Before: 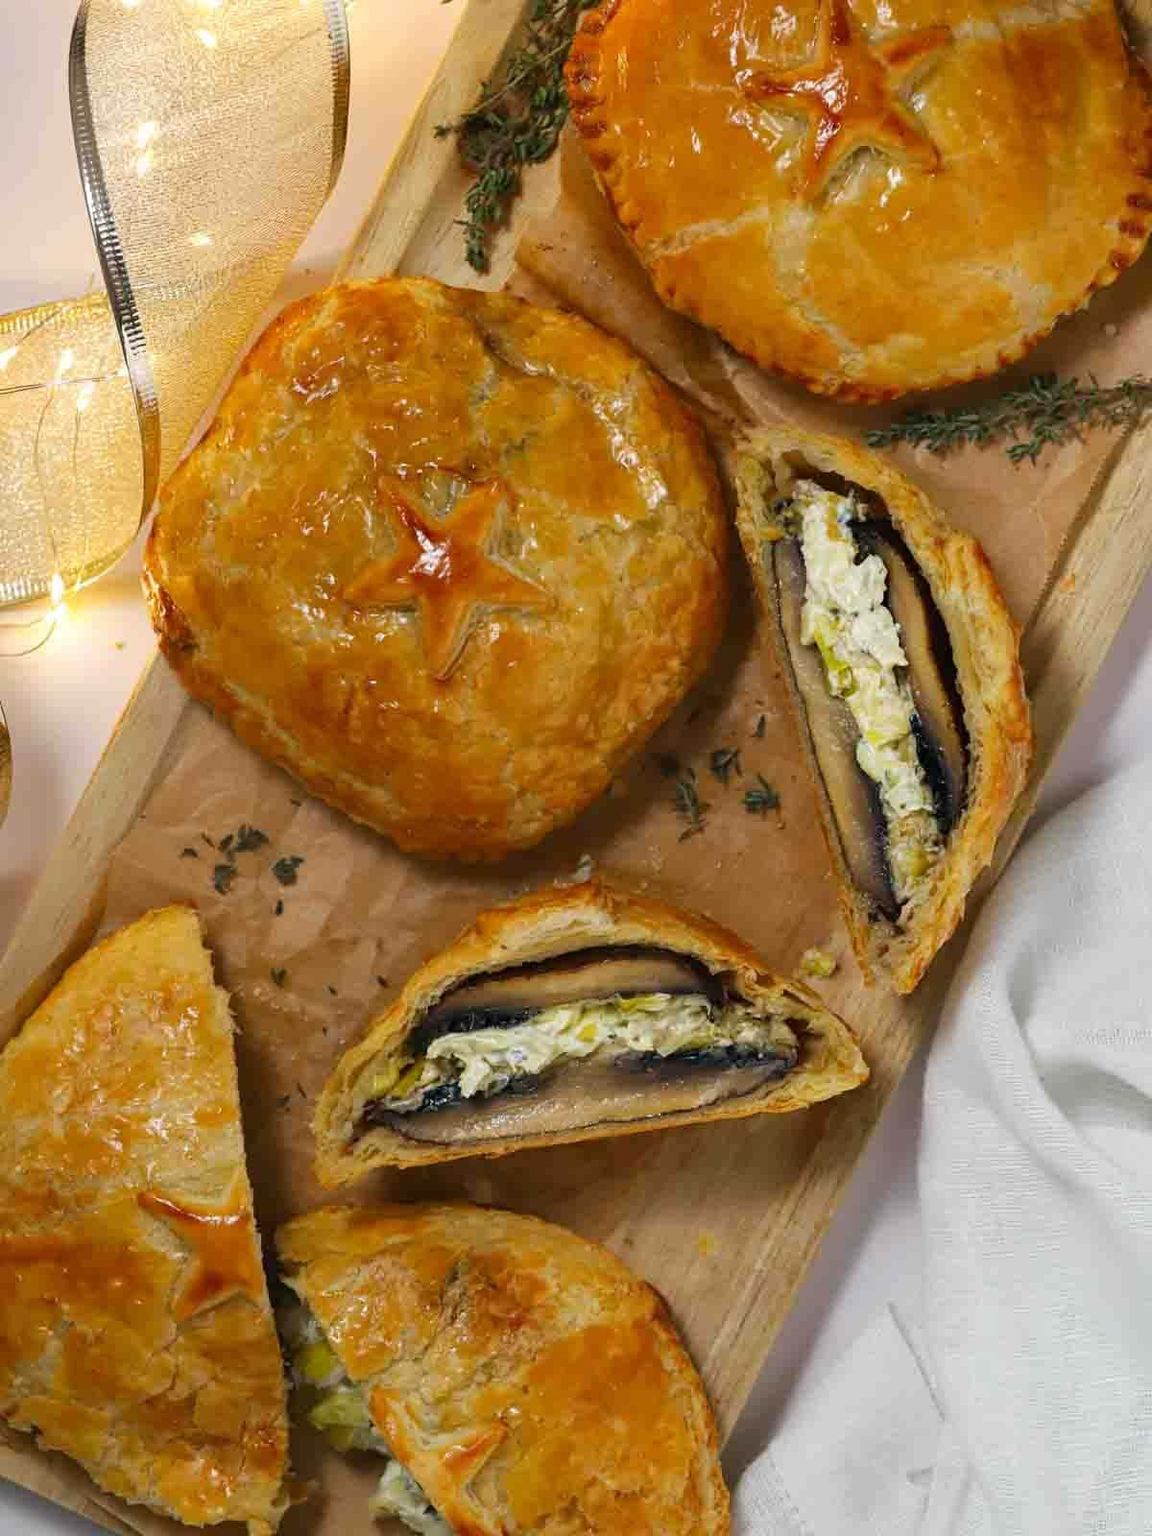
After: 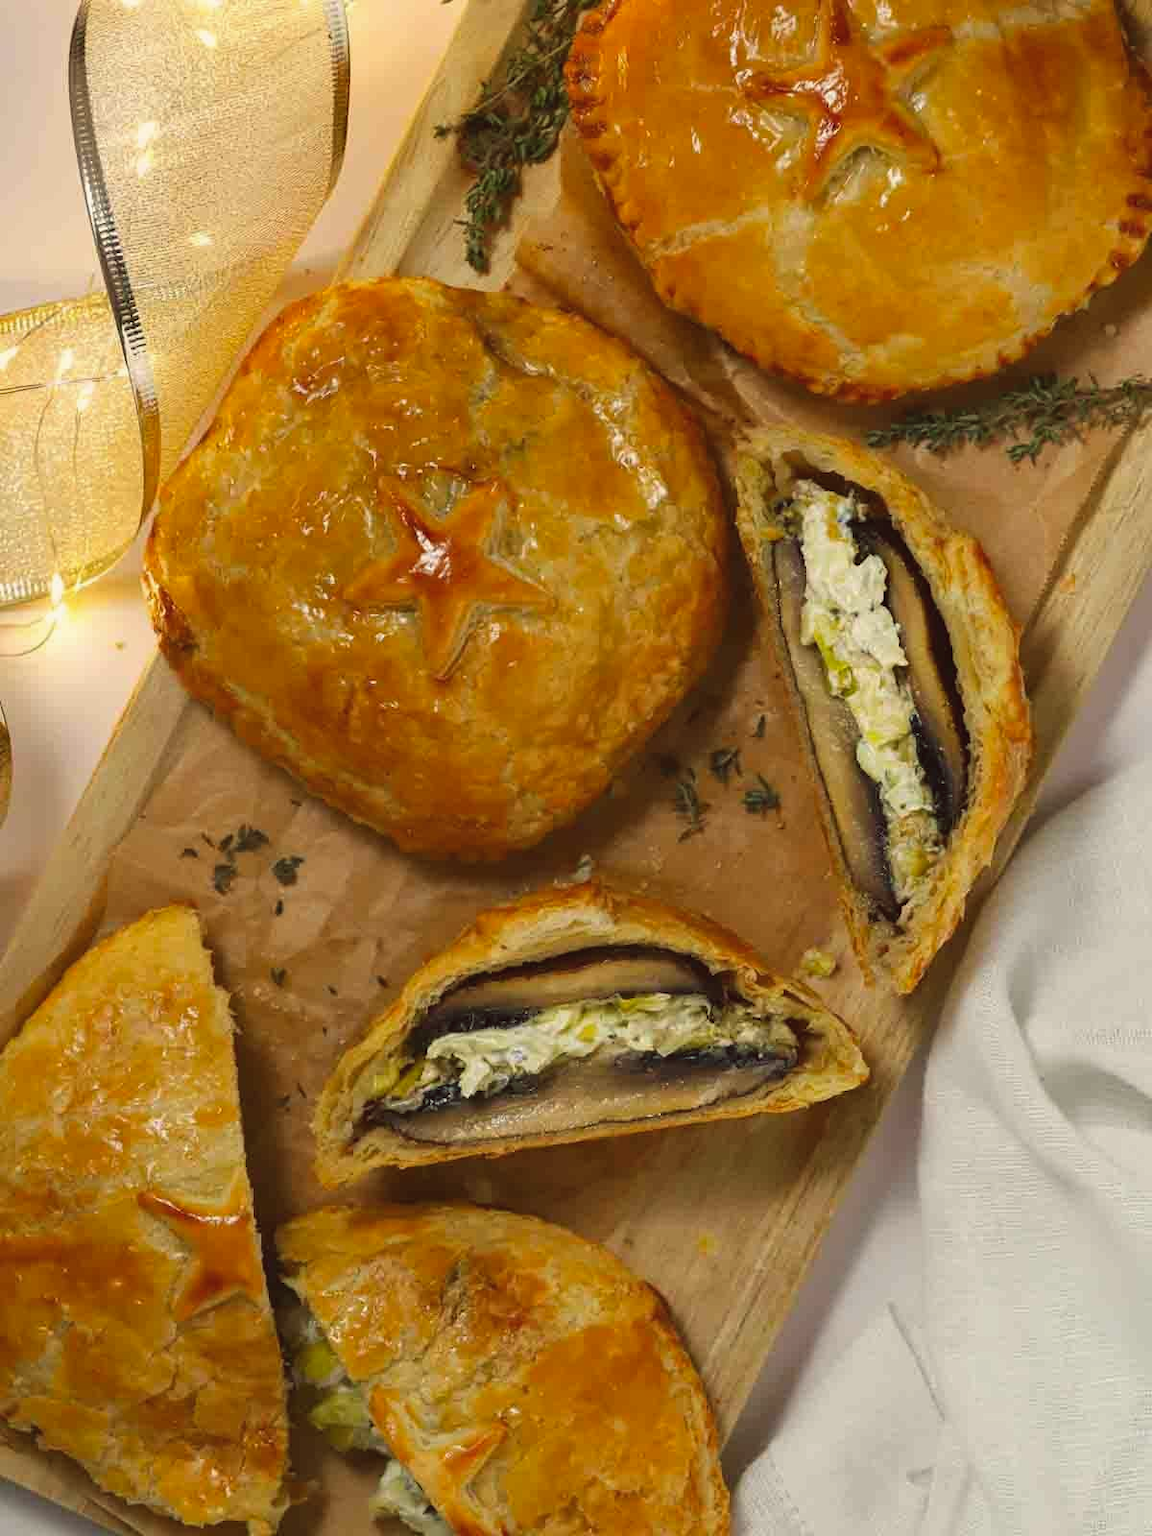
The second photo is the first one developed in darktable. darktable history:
color balance: lift [1.005, 1.002, 0.998, 0.998], gamma [1, 1.021, 1.02, 0.979], gain [0.923, 1.066, 1.056, 0.934]
exposure: black level correction 0, compensate exposure bias true, compensate highlight preservation false
